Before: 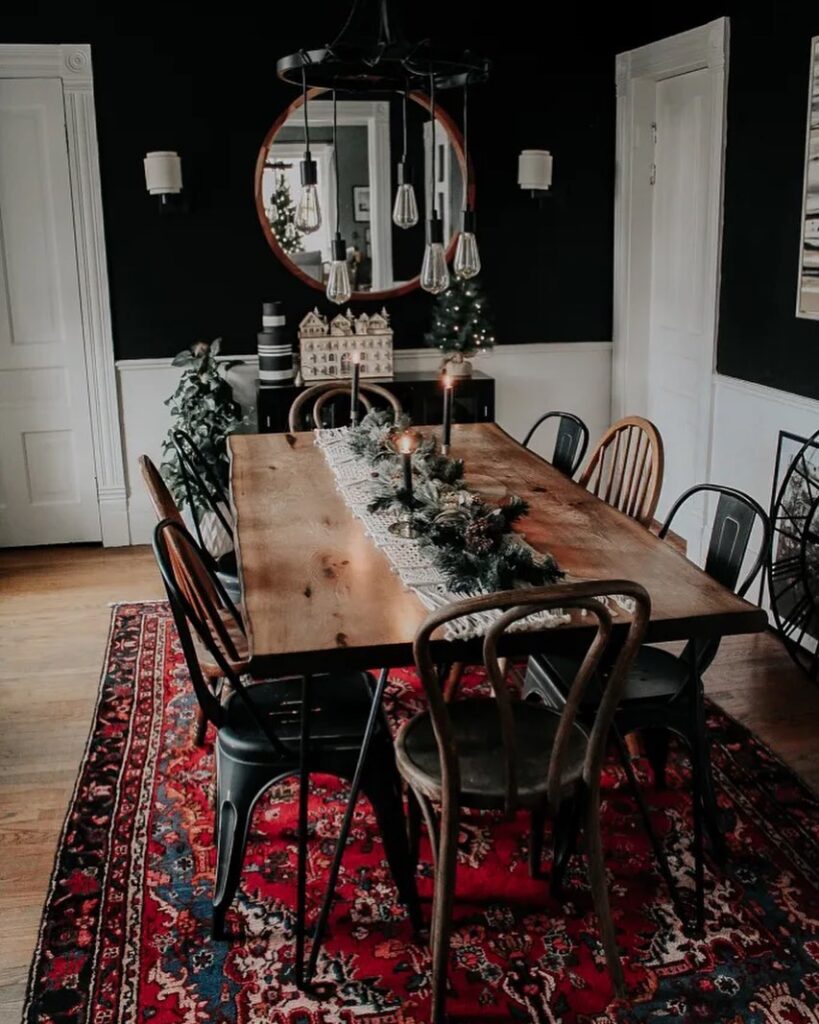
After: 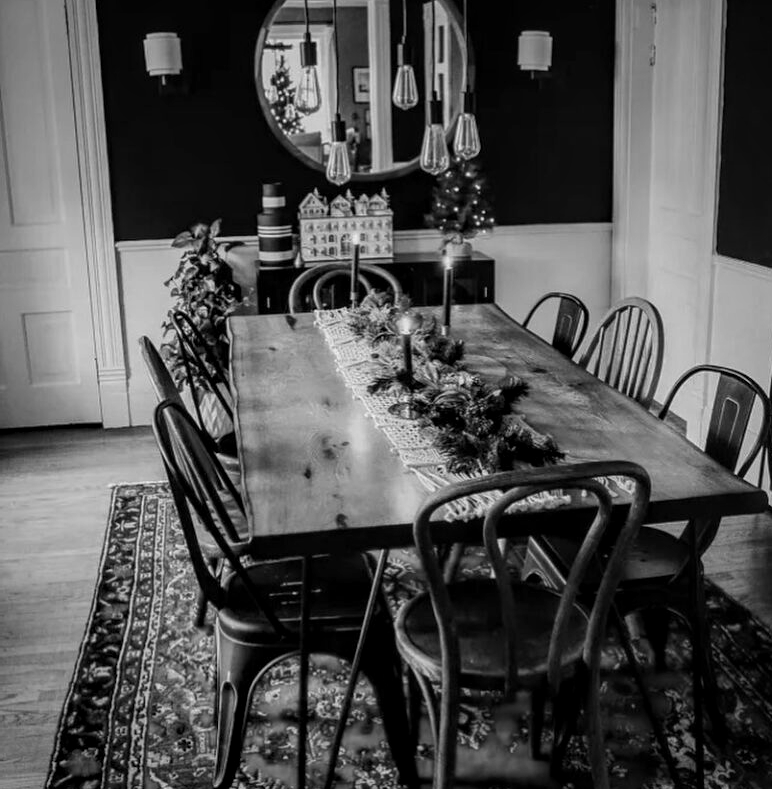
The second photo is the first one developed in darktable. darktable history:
color calibration: output gray [0.714, 0.278, 0, 0], illuminant same as pipeline (D50), adaptation none (bypass)
color balance rgb: on, module defaults
local contrast: on, module defaults
vignetting: brightness -0.233, saturation 0.141
white balance: red 0.98, blue 1.61
exposure: exposure 0.2 EV, compensate highlight preservation false
crop and rotate: angle 0.03°, top 11.643%, right 5.651%, bottom 11.189%
